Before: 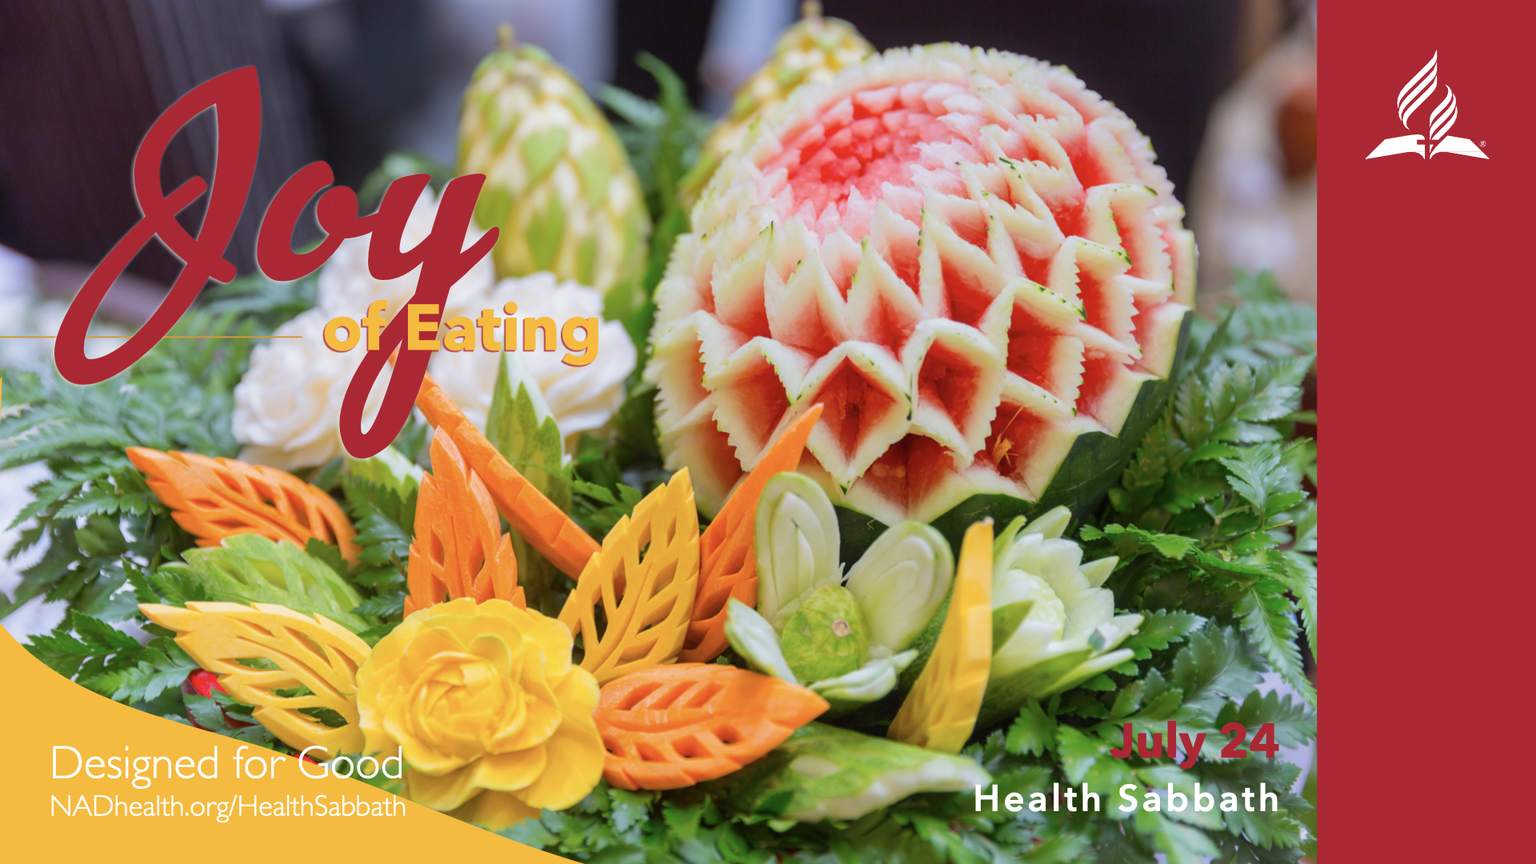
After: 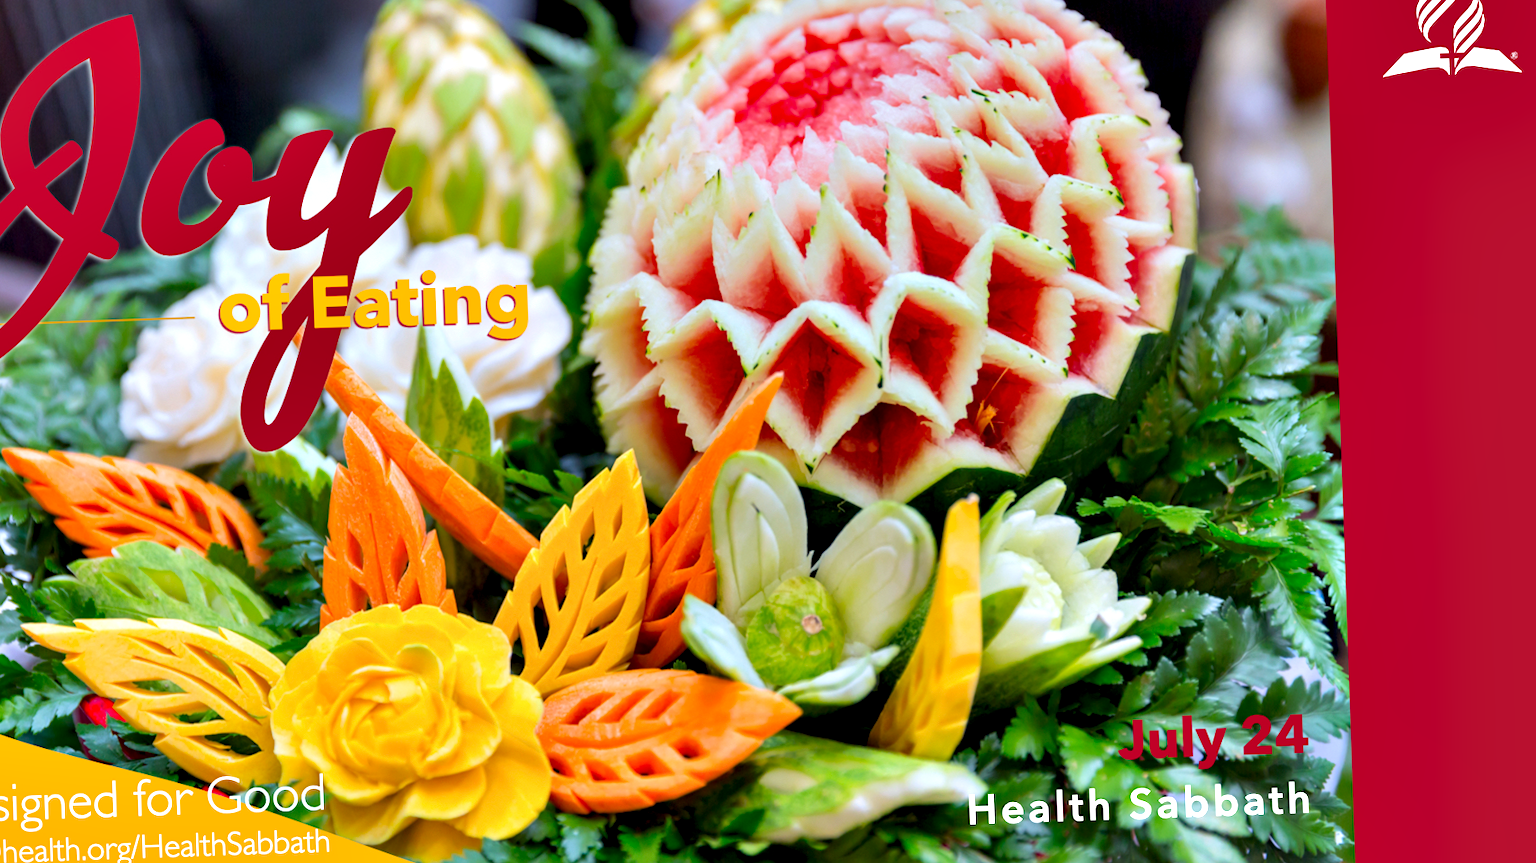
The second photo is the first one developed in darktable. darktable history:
contrast equalizer: octaves 7, y [[0.6 ×6], [0.55 ×6], [0 ×6], [0 ×6], [0 ×6]]
crop and rotate: angle 1.96°, left 5.673%, top 5.673%
